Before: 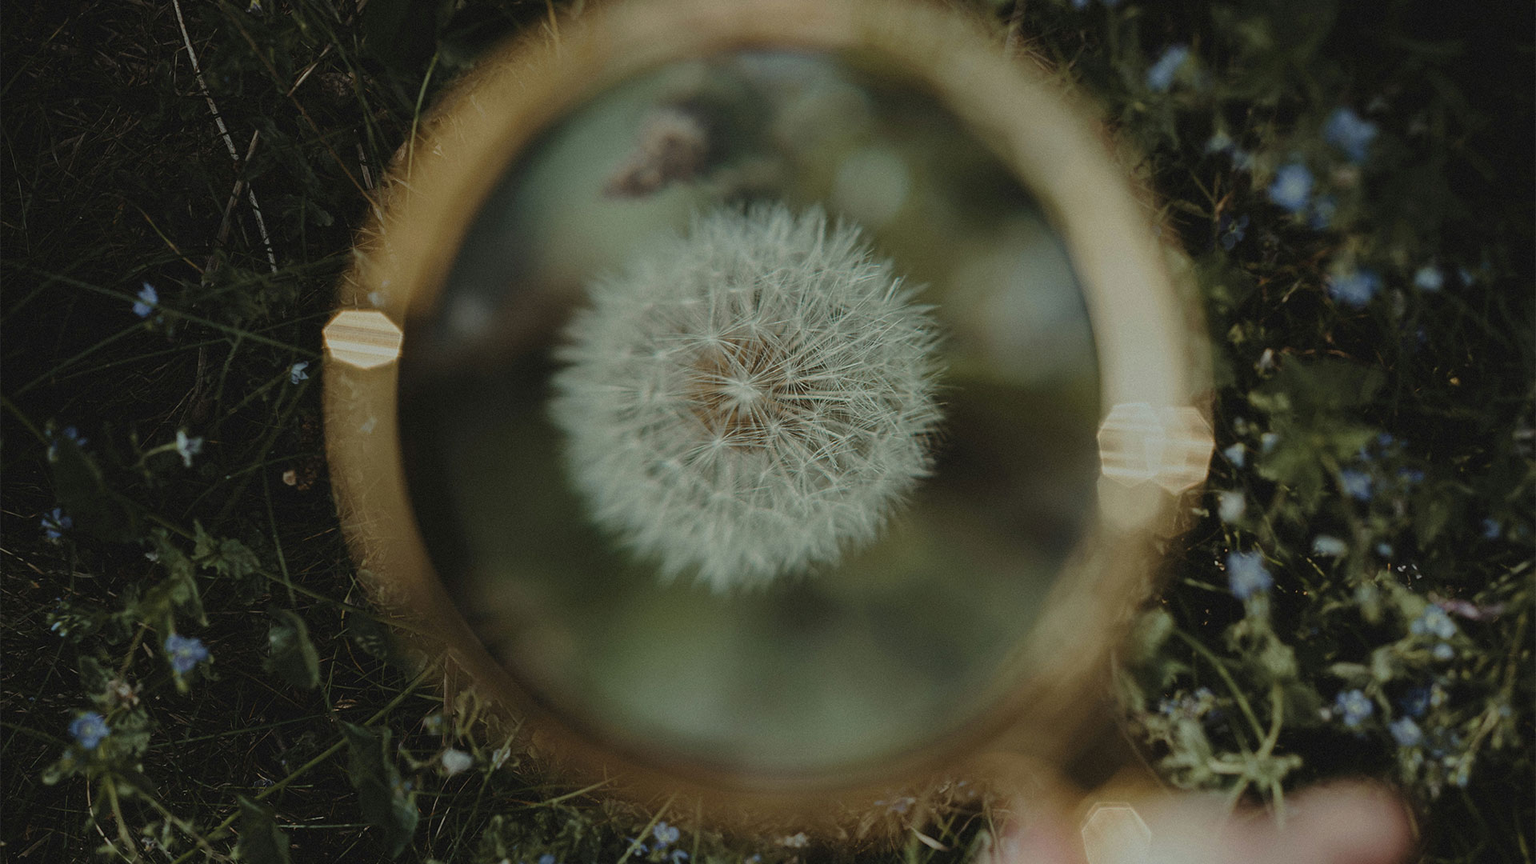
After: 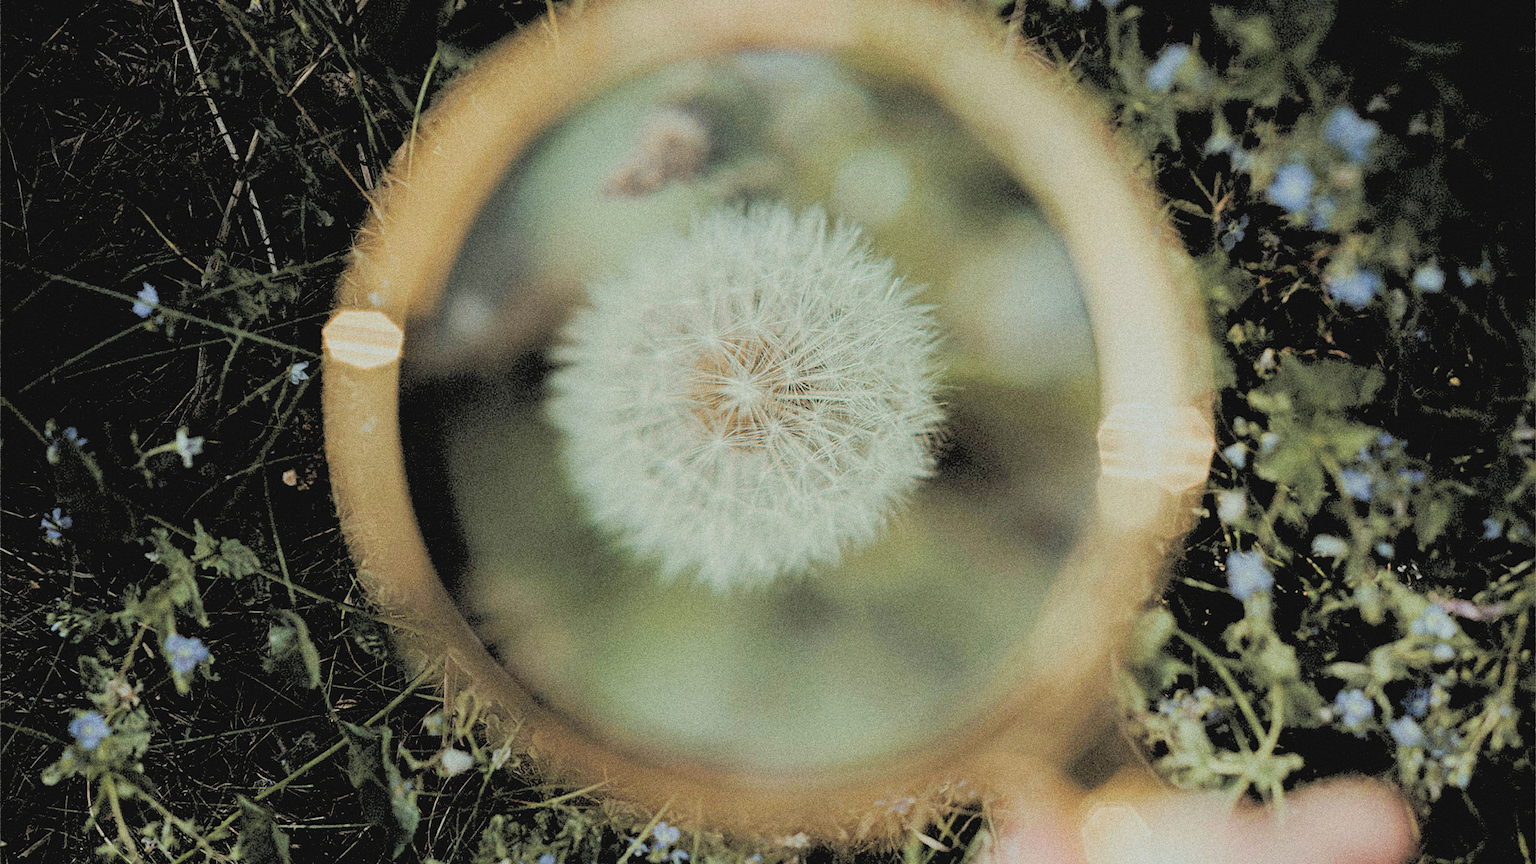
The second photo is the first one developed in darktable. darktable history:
rgb levels: levels [[0.027, 0.429, 0.996], [0, 0.5, 1], [0, 0.5, 1]]
filmic rgb: black relative exposure -7.65 EV, white relative exposure 4.56 EV, hardness 3.61, contrast 1.05
exposure: exposure 1.25 EV, compensate exposure bias true, compensate highlight preservation false
grain: coarseness 11.82 ISO, strength 36.67%, mid-tones bias 74.17%
contrast brightness saturation: contrast -0.1, saturation -0.1
